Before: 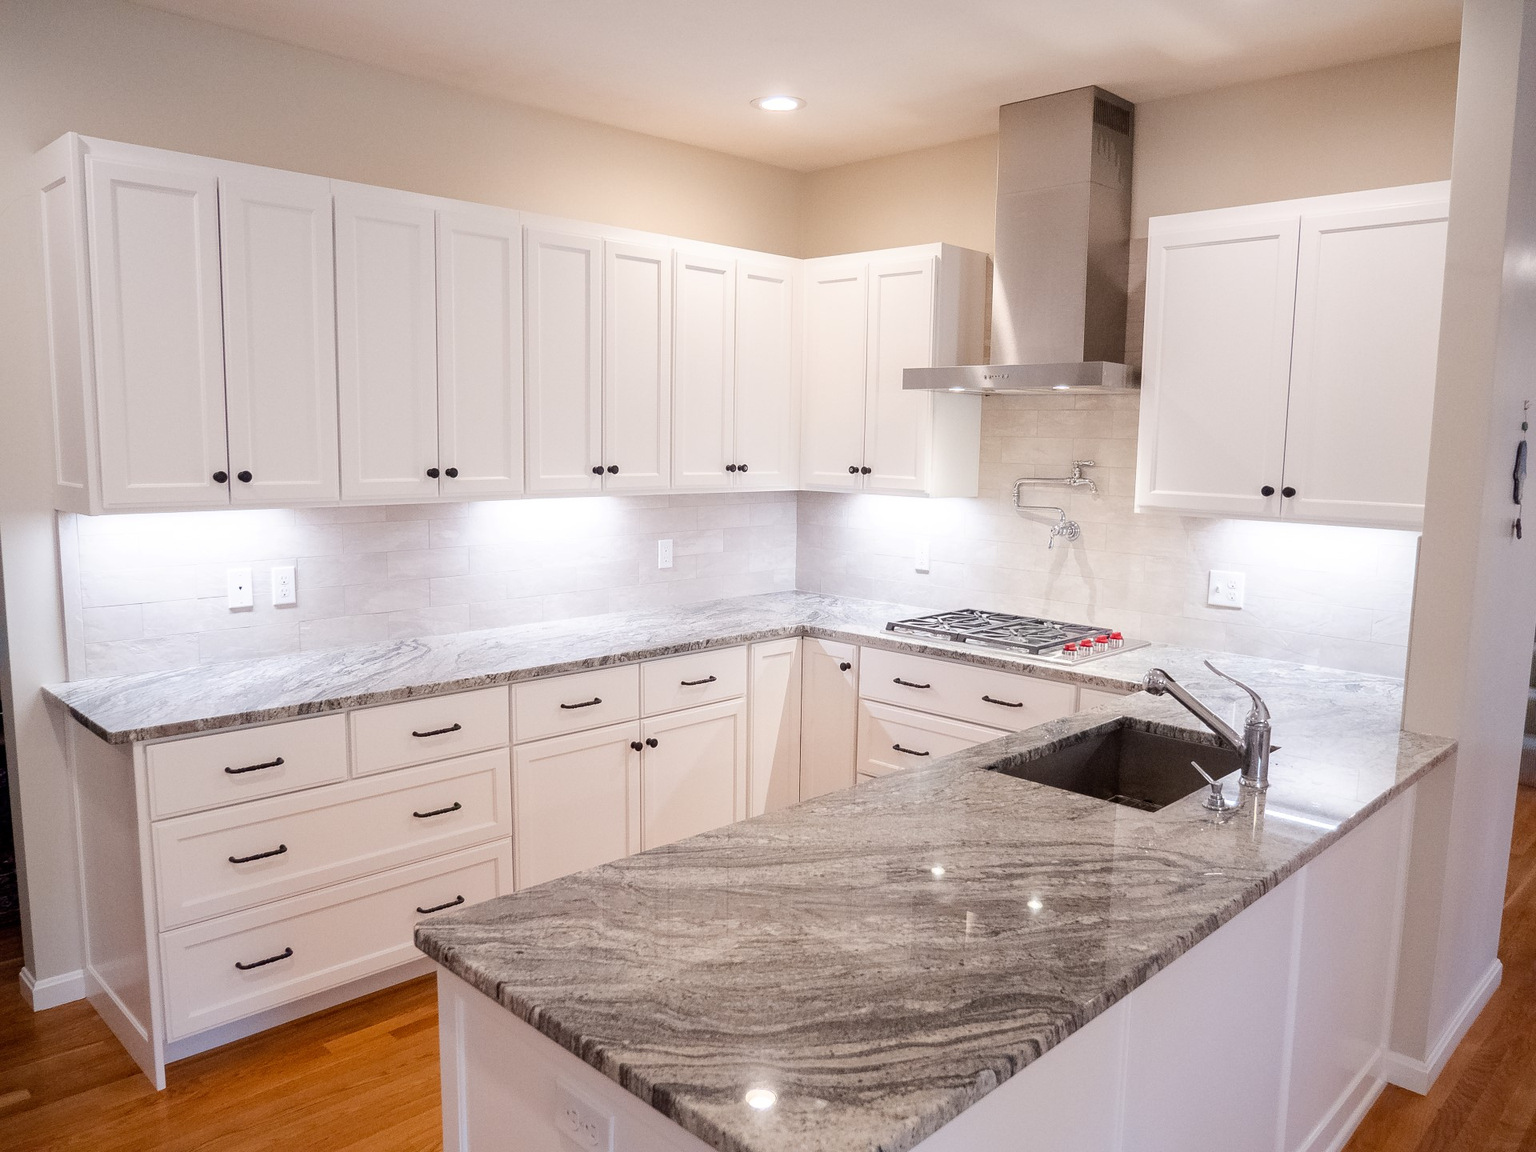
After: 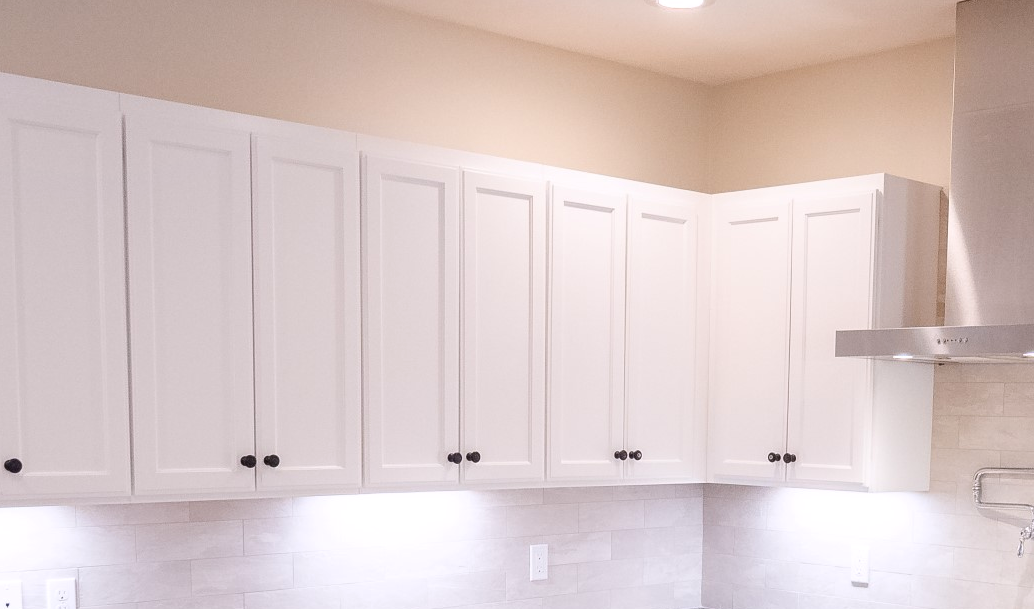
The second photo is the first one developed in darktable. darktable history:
white balance: red 1.009, blue 1.027
tone equalizer: on, module defaults
crop: left 15.306%, top 9.065%, right 30.789%, bottom 48.638%
